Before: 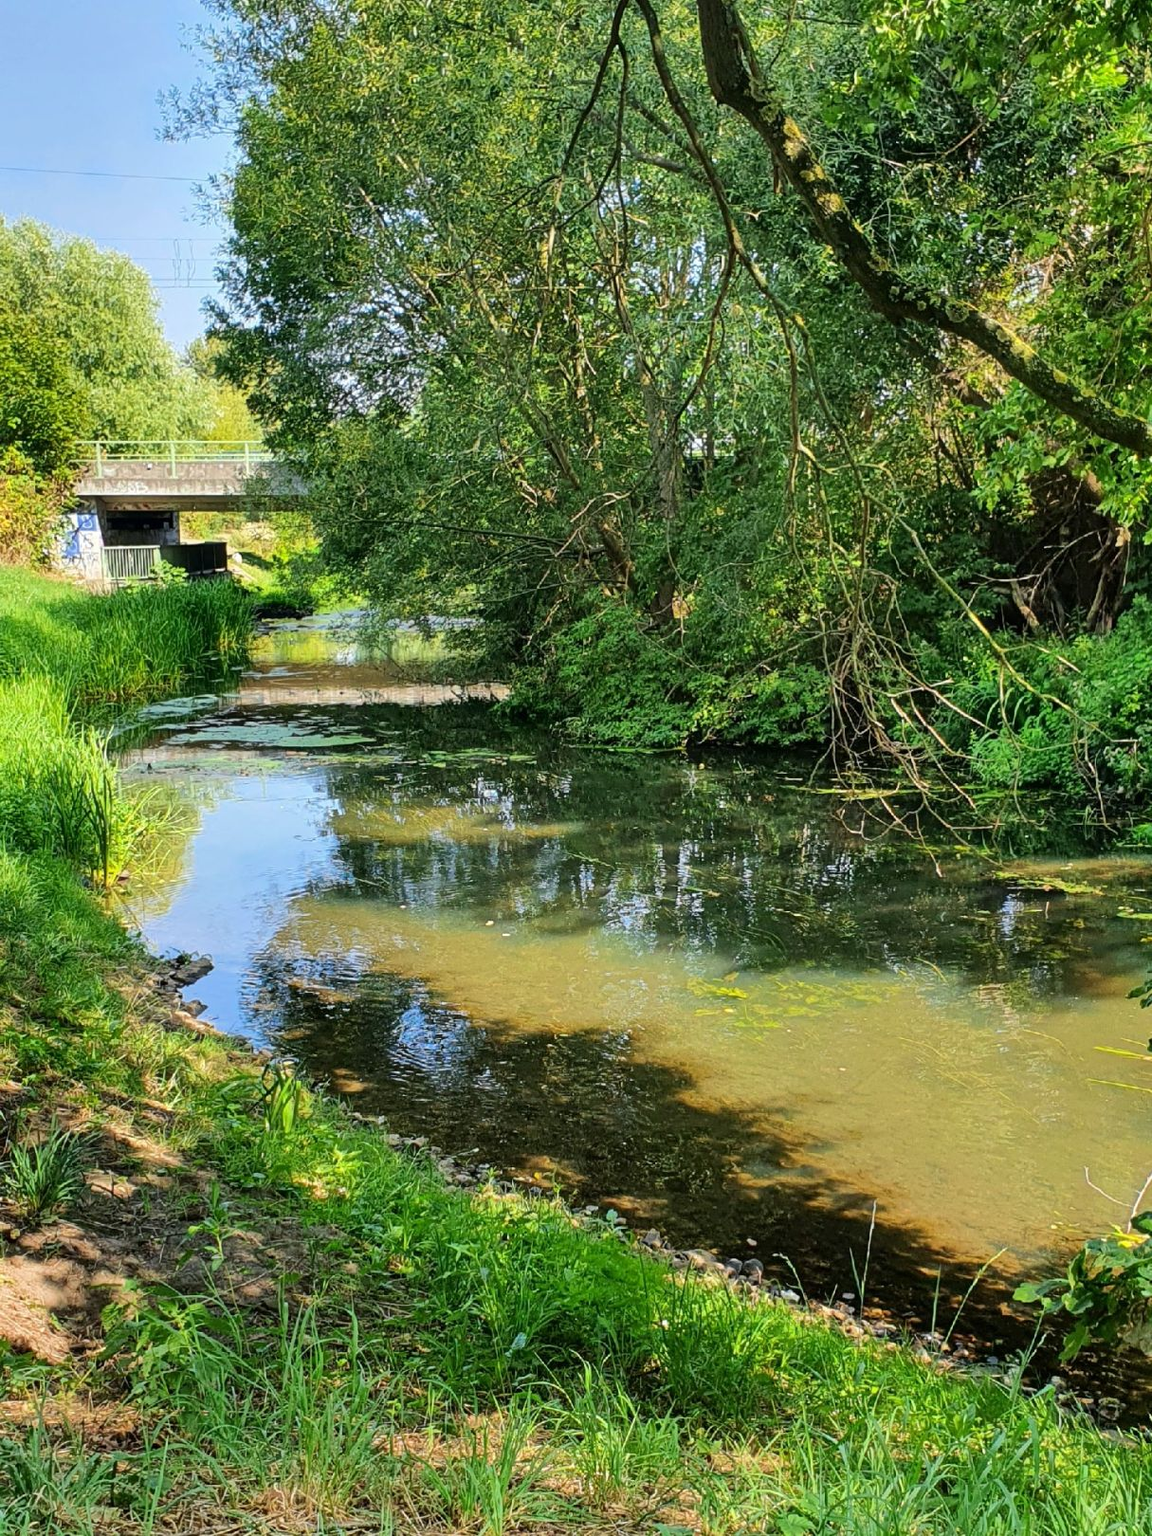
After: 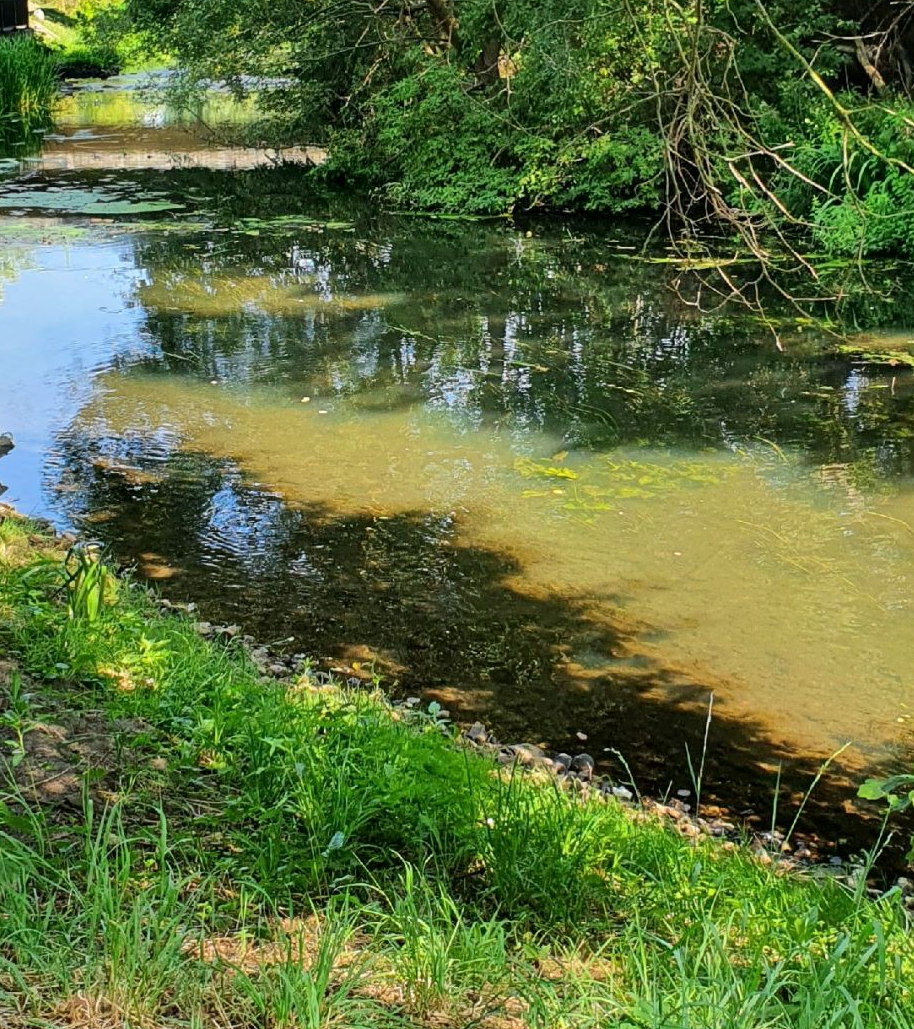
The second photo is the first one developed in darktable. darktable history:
local contrast: mode bilateral grid, contrast 99, coarseness 100, detail 109%, midtone range 0.2
crop and rotate: left 17.437%, top 35.465%, right 7.324%, bottom 0.99%
